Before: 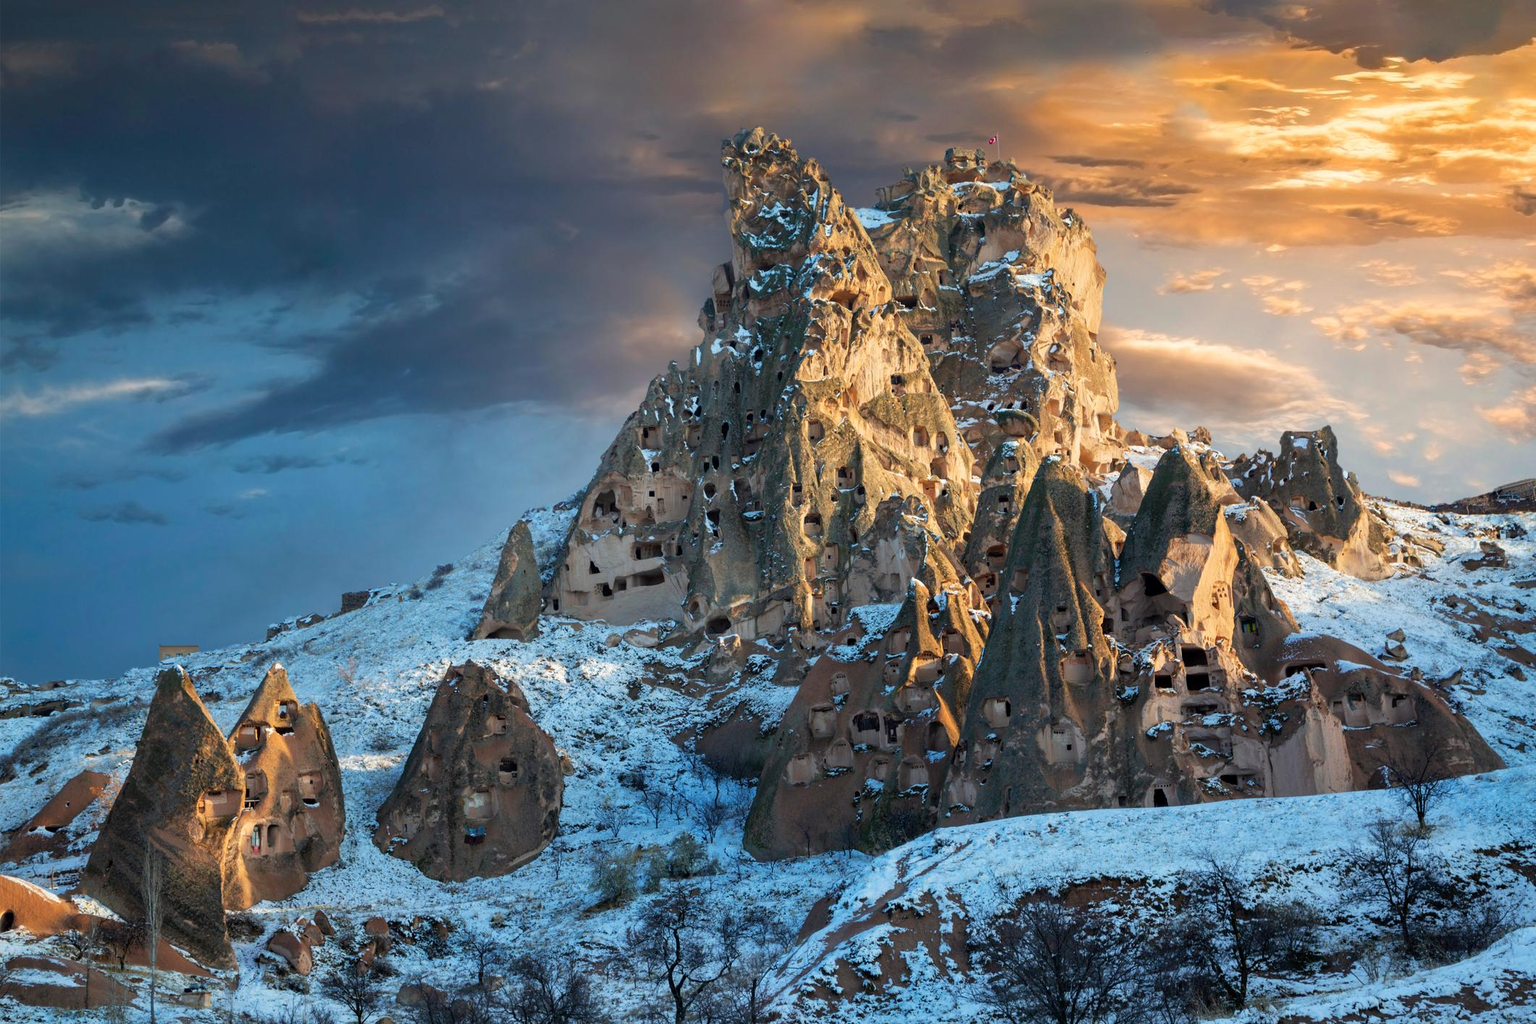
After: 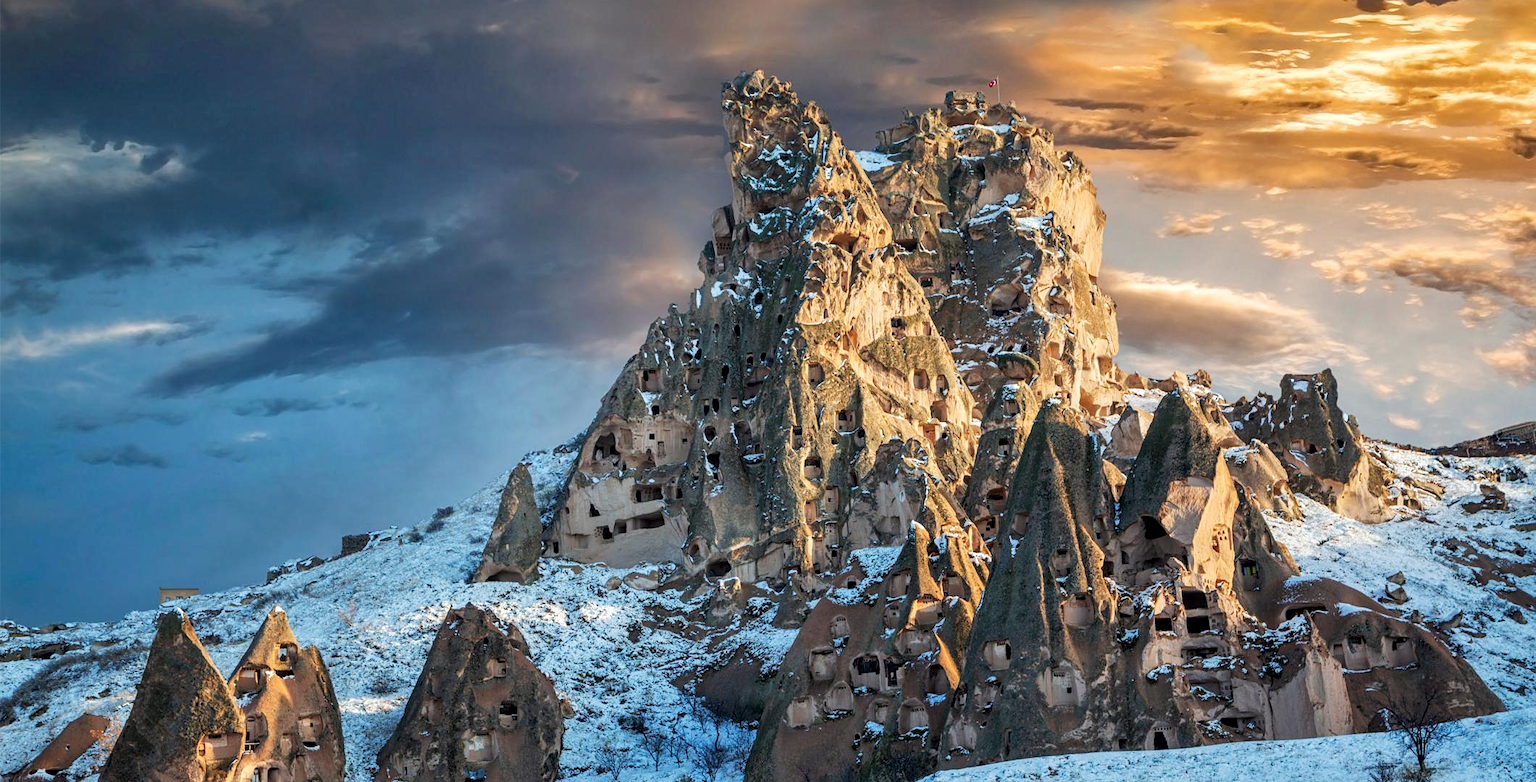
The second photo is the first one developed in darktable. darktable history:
shadows and highlights: highlights color adjustment 55.34%, low approximation 0.01, soften with gaussian
sharpen: amount 0.216
local contrast: on, module defaults
crop: top 5.636%, bottom 17.846%
exposure: exposure -0.013 EV, compensate highlight preservation false
contrast brightness saturation: saturation -0.054
tone curve: curves: ch0 [(0, 0) (0.251, 0.254) (0.689, 0.733) (1, 1)], preserve colors none
